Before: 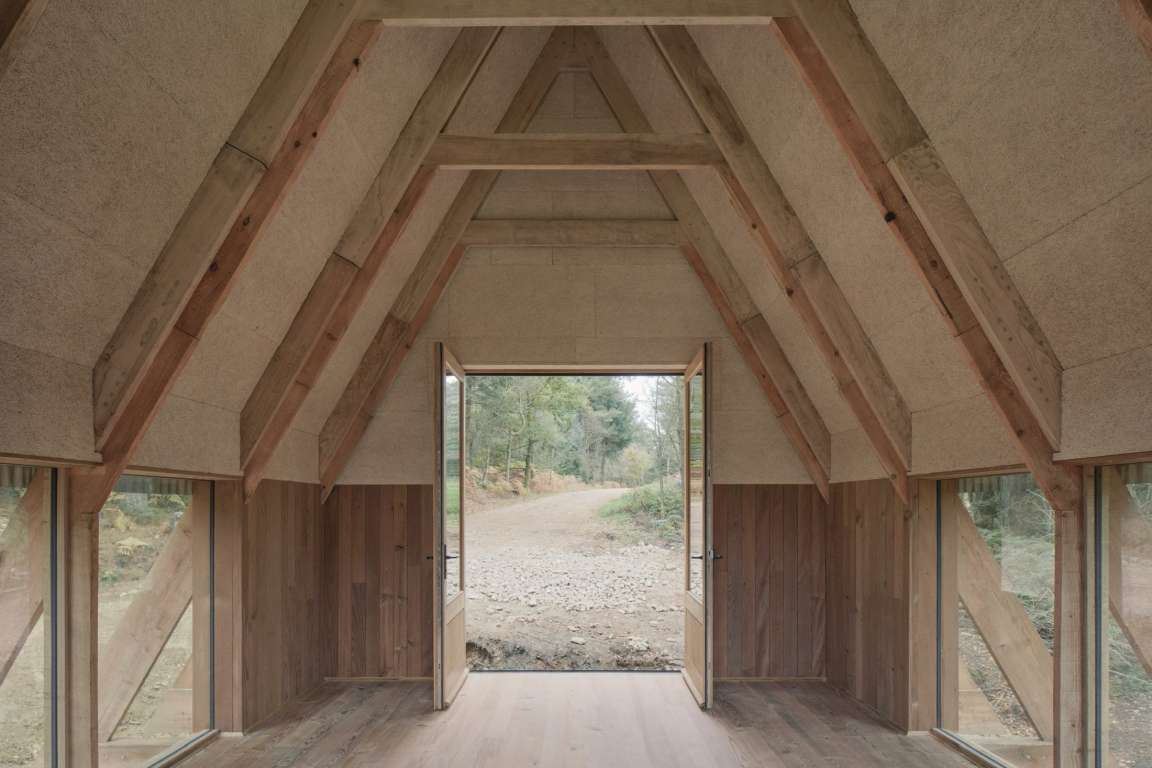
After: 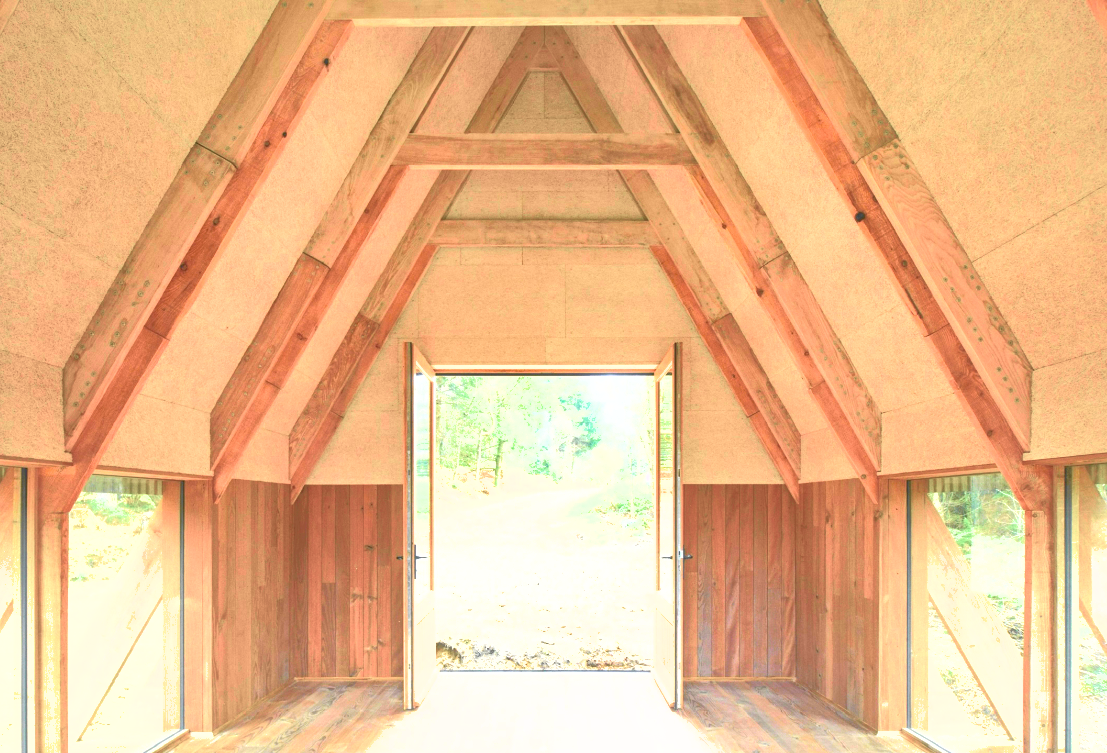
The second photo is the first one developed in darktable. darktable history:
crop and rotate: left 2.679%, right 1.181%, bottom 1.951%
tone curve: curves: ch0 [(0, 0.013) (0.104, 0.103) (0.258, 0.267) (0.448, 0.489) (0.709, 0.794) (0.895, 0.915) (0.994, 0.971)]; ch1 [(0, 0) (0.335, 0.298) (0.446, 0.416) (0.488, 0.488) (0.515, 0.504) (0.581, 0.615) (0.635, 0.661) (1, 1)]; ch2 [(0, 0) (0.314, 0.306) (0.436, 0.447) (0.502, 0.5) (0.538, 0.541) (0.568, 0.603) (0.641, 0.635) (0.717, 0.701) (1, 1)], color space Lab, independent channels, preserve colors none
shadows and highlights: on, module defaults
color balance rgb: linear chroma grading › global chroma 9.792%, perceptual saturation grading › global saturation 30.056%, global vibrance -24.308%
contrast brightness saturation: contrast 0.049, brightness 0.063, saturation 0.013
exposure: black level correction 0, exposure 2.126 EV, compensate highlight preservation false
